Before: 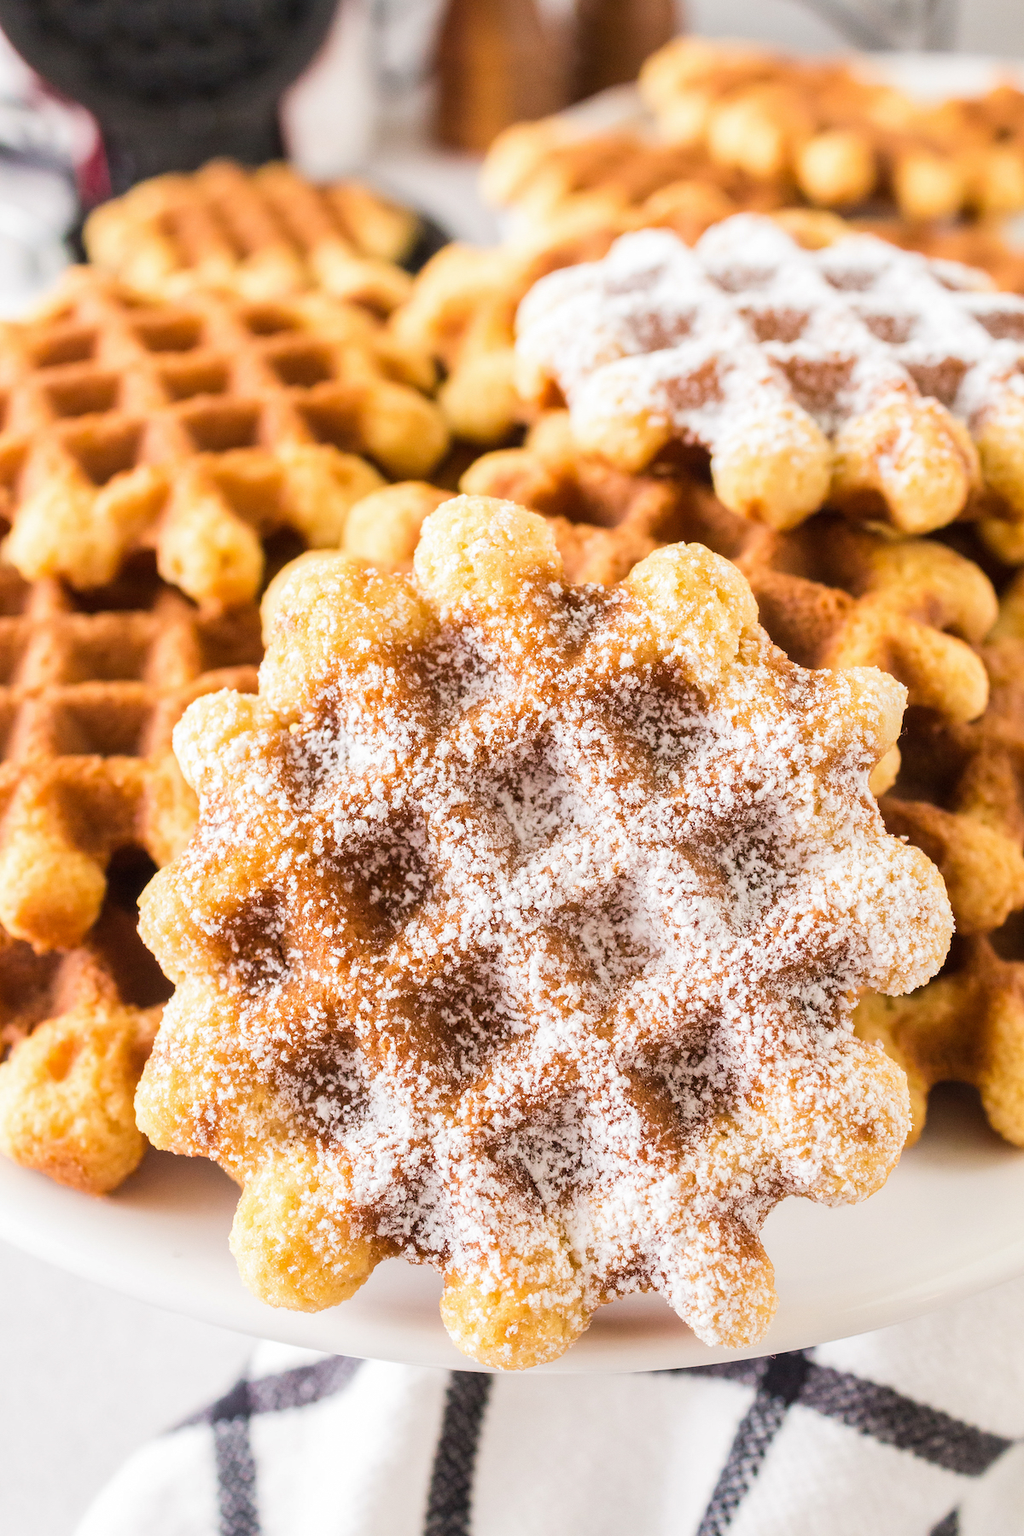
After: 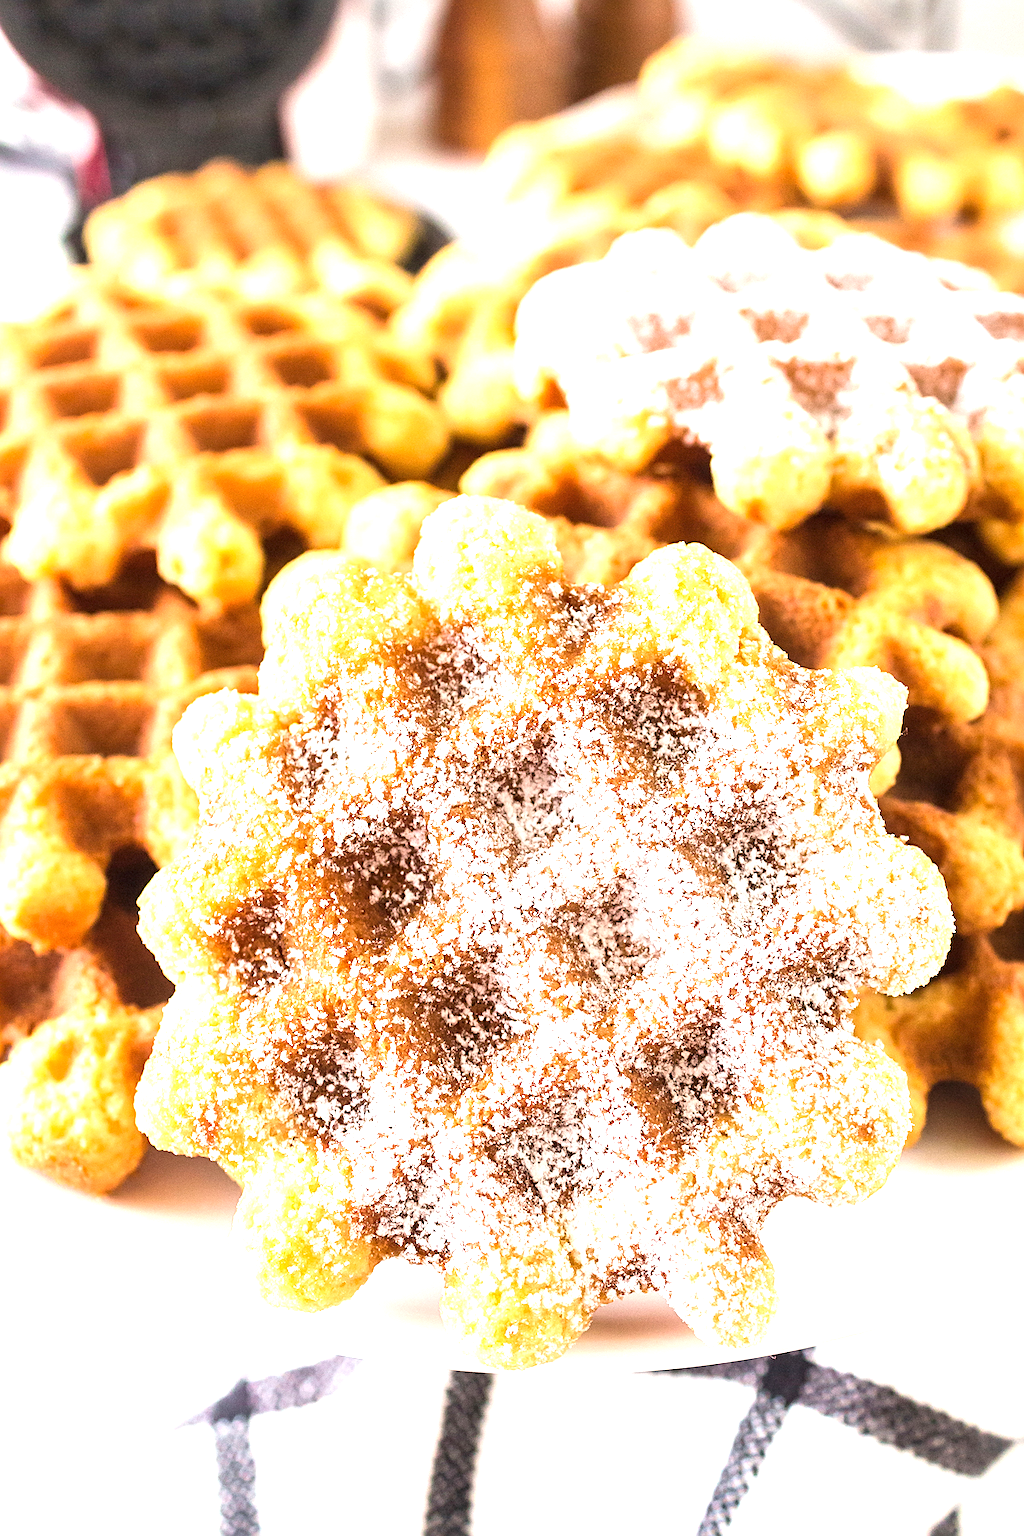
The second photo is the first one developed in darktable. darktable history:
exposure: black level correction 0, exposure 1.001 EV, compensate highlight preservation false
sharpen: on, module defaults
